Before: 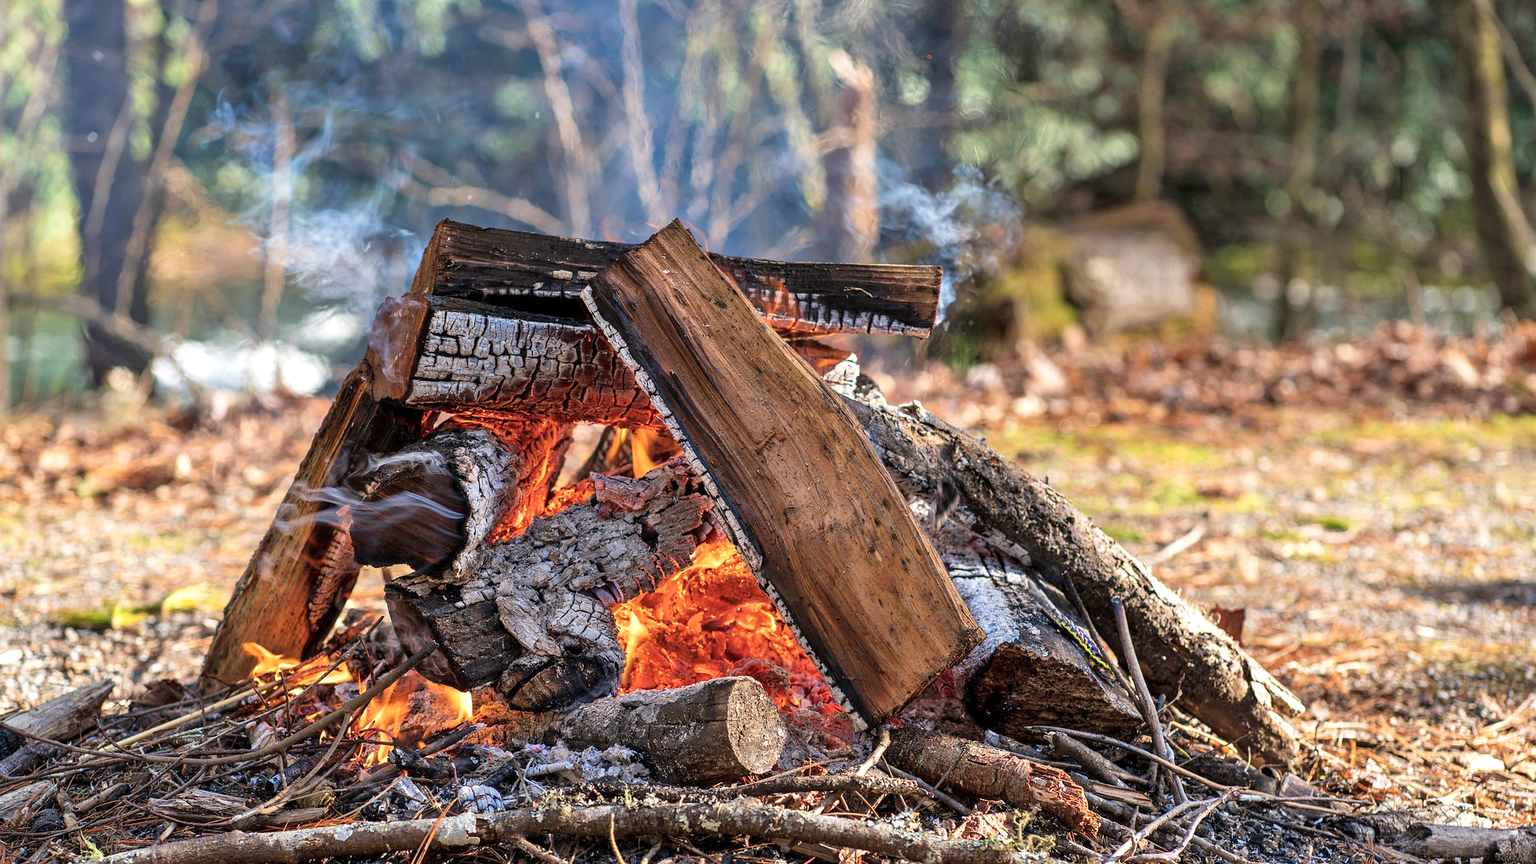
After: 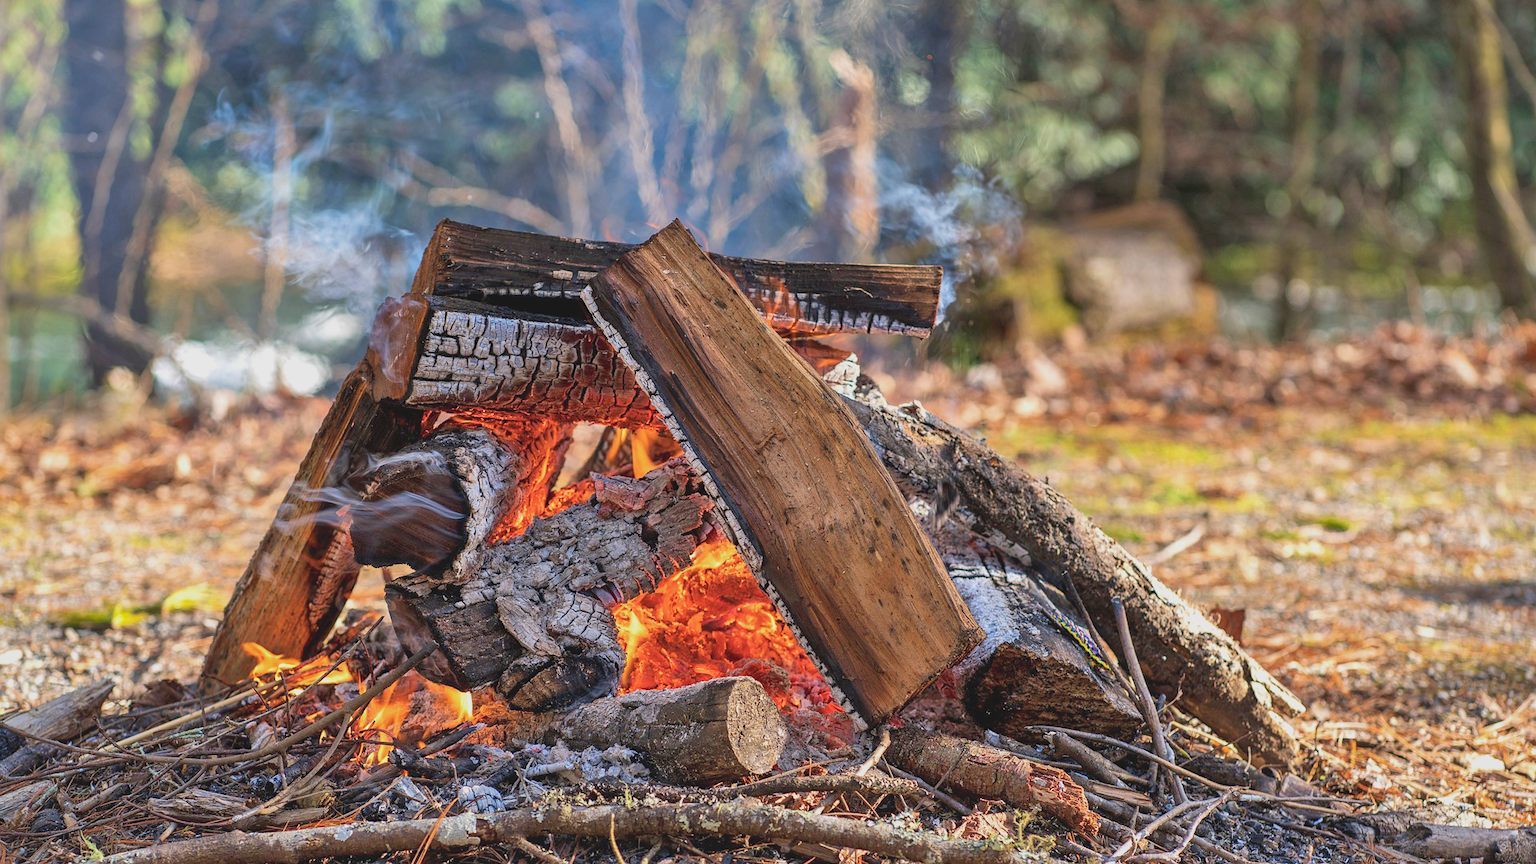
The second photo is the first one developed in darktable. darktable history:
contrast brightness saturation: contrast -0.123
shadows and highlights: highlights color adjustment 77.92%
